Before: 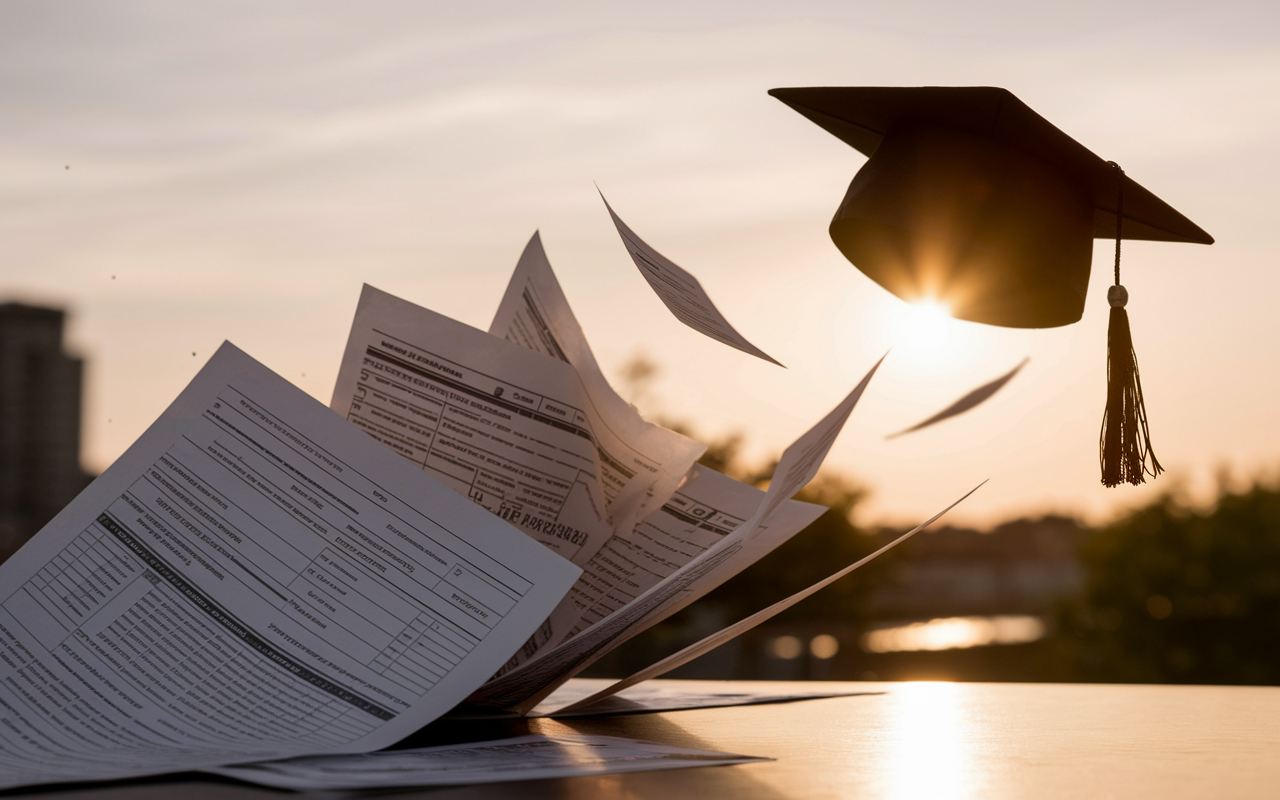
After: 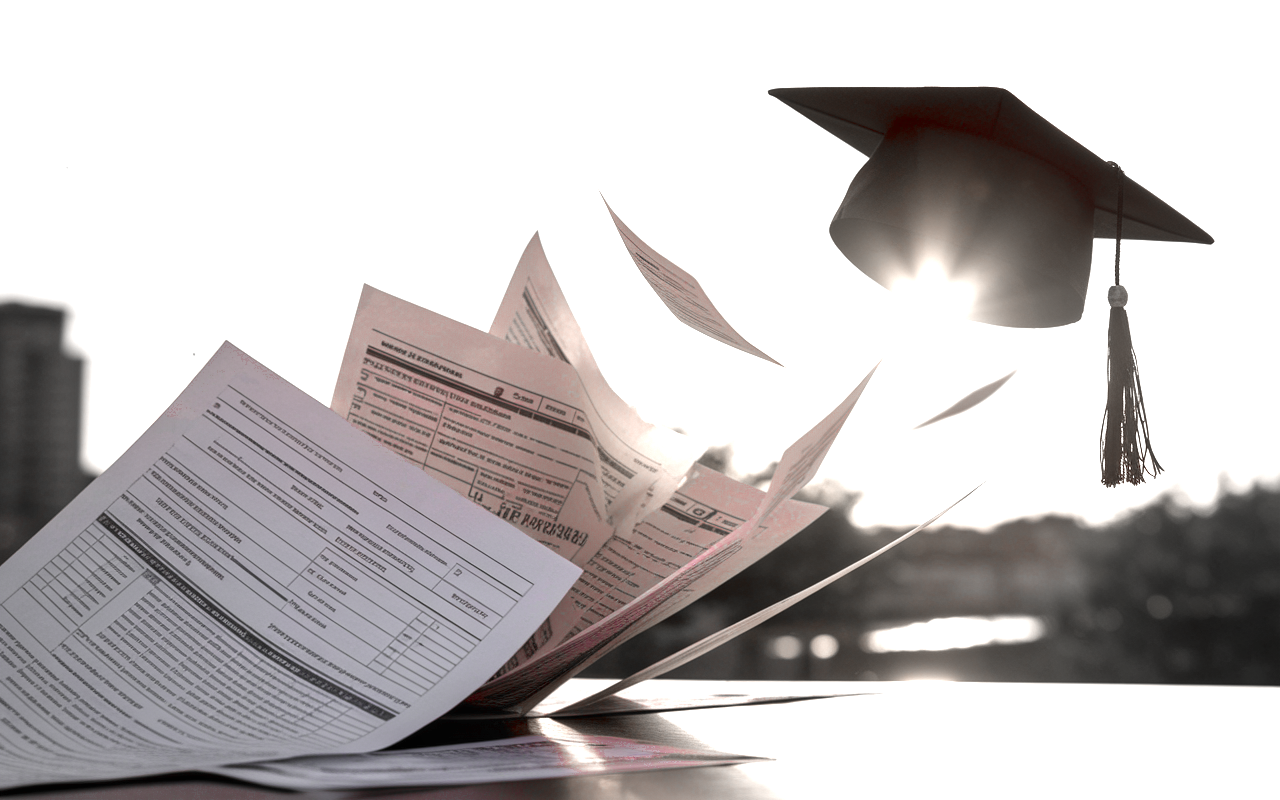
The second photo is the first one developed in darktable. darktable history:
color zones: curves: ch0 [(0, 0.278) (0.143, 0.5) (0.286, 0.5) (0.429, 0.5) (0.571, 0.5) (0.714, 0.5) (0.857, 0.5) (1, 0.5)]; ch1 [(0, 1) (0.143, 0.165) (0.286, 0) (0.429, 0) (0.571, 0) (0.714, 0) (0.857, 0.5) (1, 0.5)]; ch2 [(0, 0.508) (0.143, 0.5) (0.286, 0.5) (0.429, 0.5) (0.571, 0.5) (0.714, 0.5) (0.857, 0.5) (1, 0.5)]
exposure: black level correction 0, exposure 1.742 EV, compensate highlight preservation false
vignetting: fall-off start 17.85%, fall-off radius 137.78%, brightness -0.198, width/height ratio 0.619, shape 0.593
